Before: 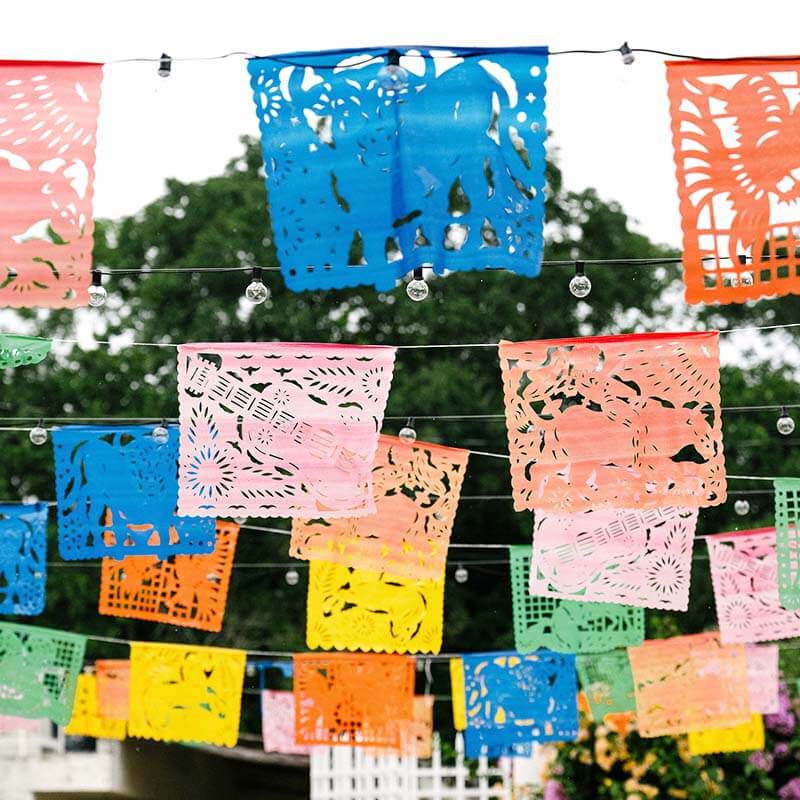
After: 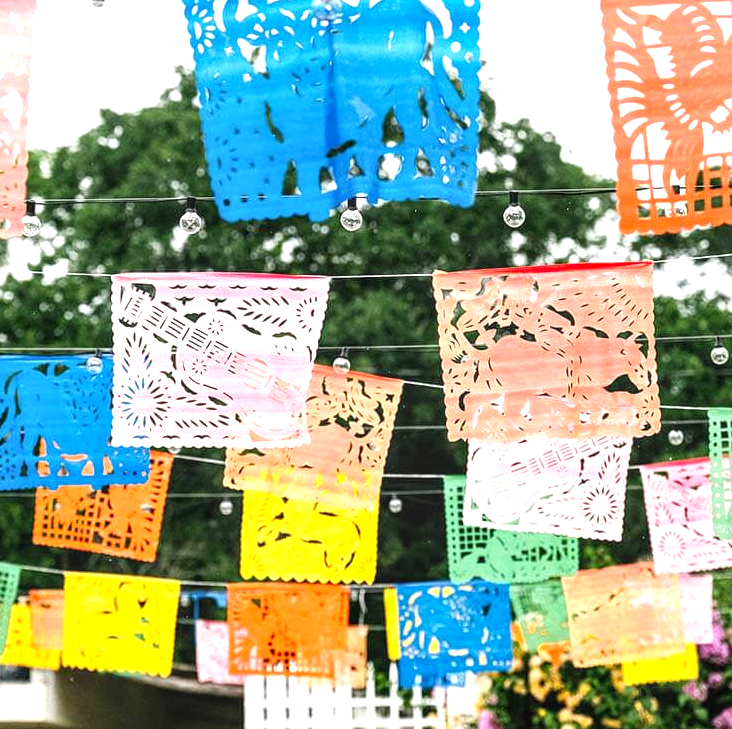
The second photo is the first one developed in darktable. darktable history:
crop and rotate: left 8.47%, top 8.821%
local contrast: on, module defaults
exposure: exposure 0.66 EV, compensate exposure bias true, compensate highlight preservation false
levels: levels [0, 0.492, 0.984]
